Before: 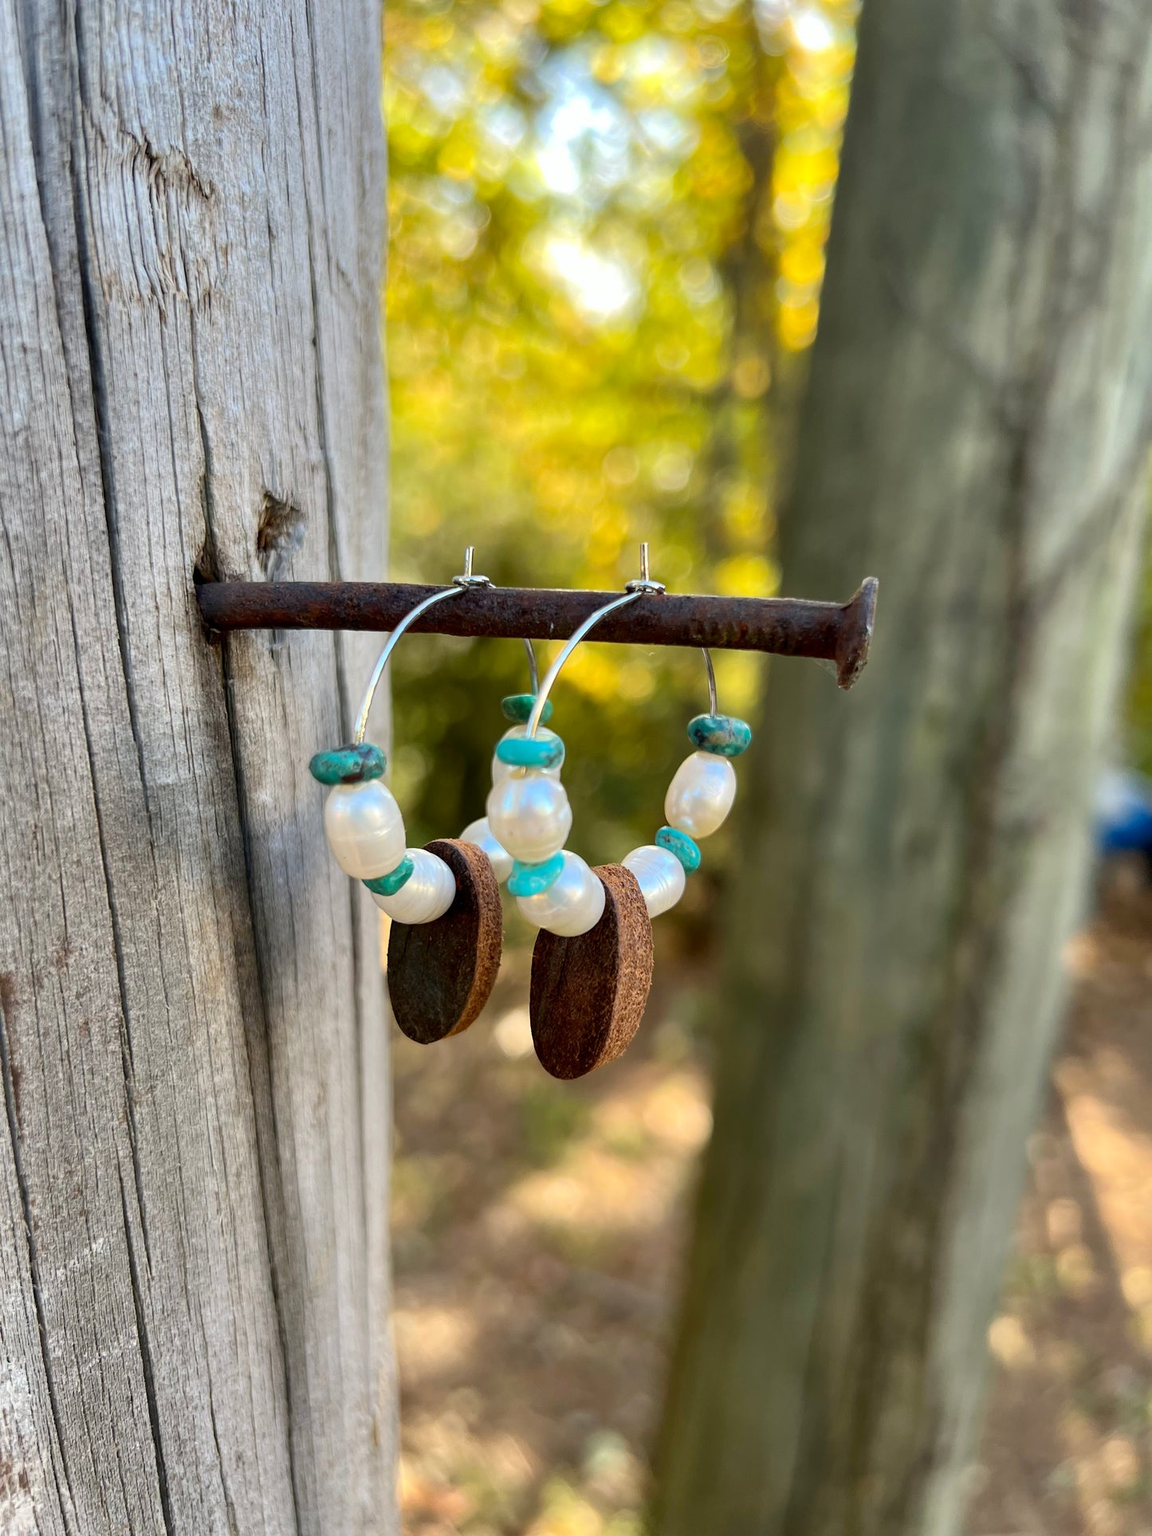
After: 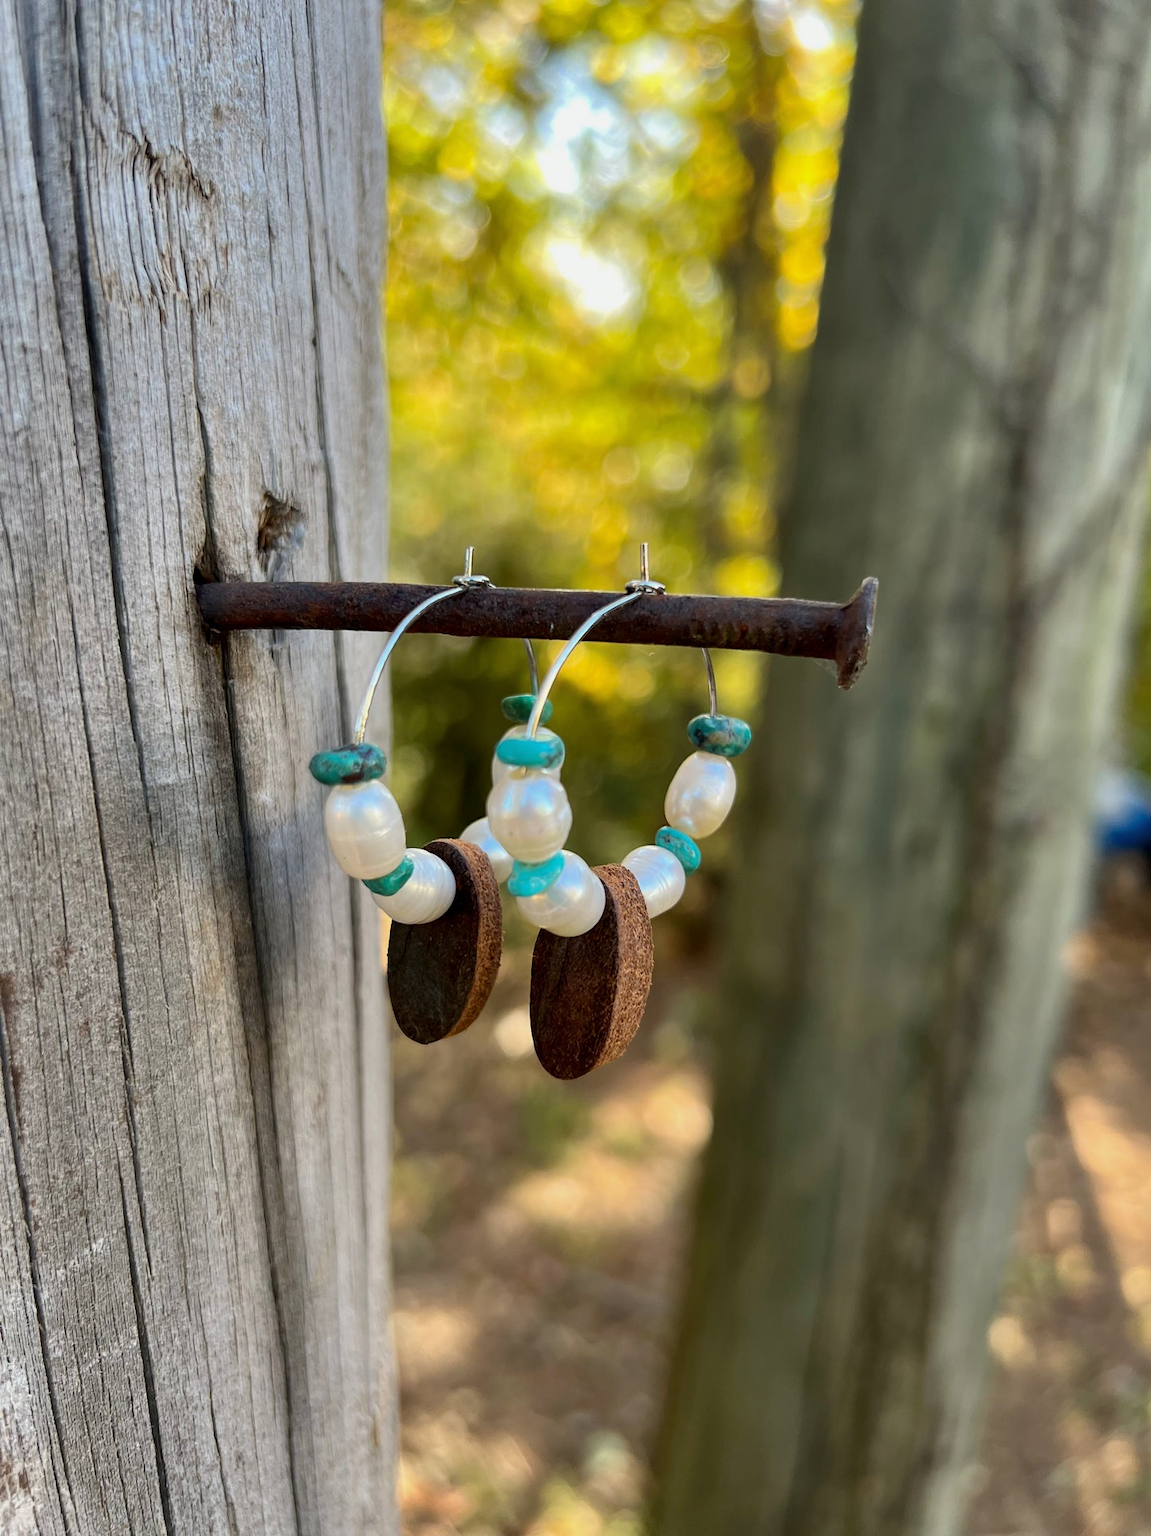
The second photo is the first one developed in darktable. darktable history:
levels: white 99.89%, levels [0, 0.51, 1]
exposure: exposure -0.155 EV, compensate highlight preservation false
